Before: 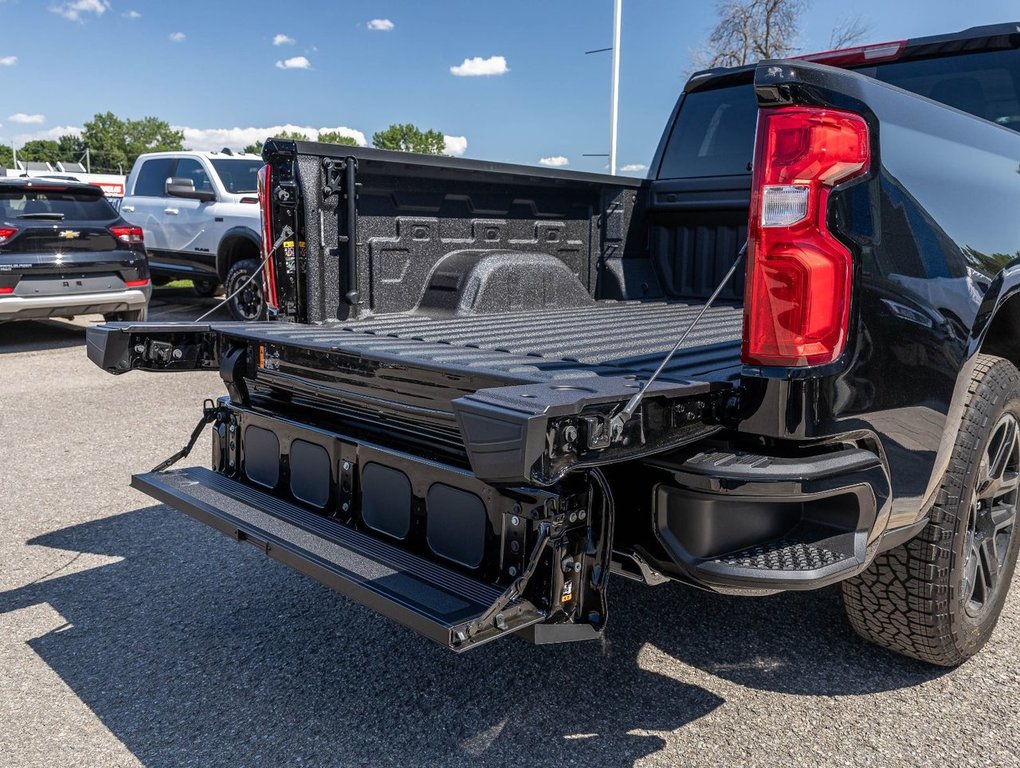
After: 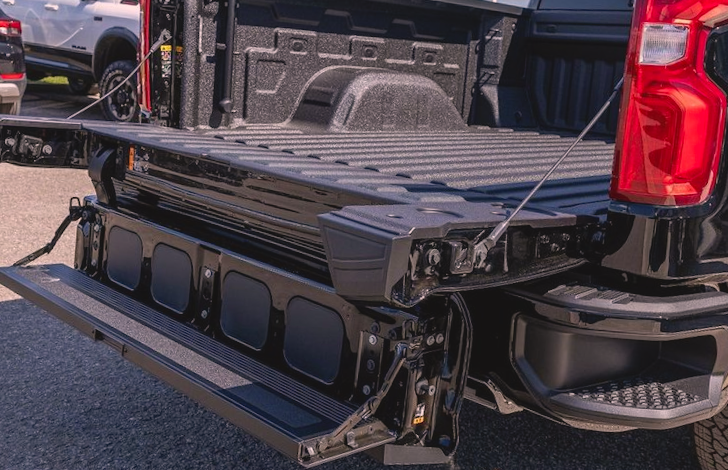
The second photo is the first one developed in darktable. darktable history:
crop and rotate: angle -4°, left 9.769%, top 21.257%, right 12.415%, bottom 11.906%
color correction: highlights a* 12.47, highlights b* 5.46
contrast brightness saturation: contrast -0.119
